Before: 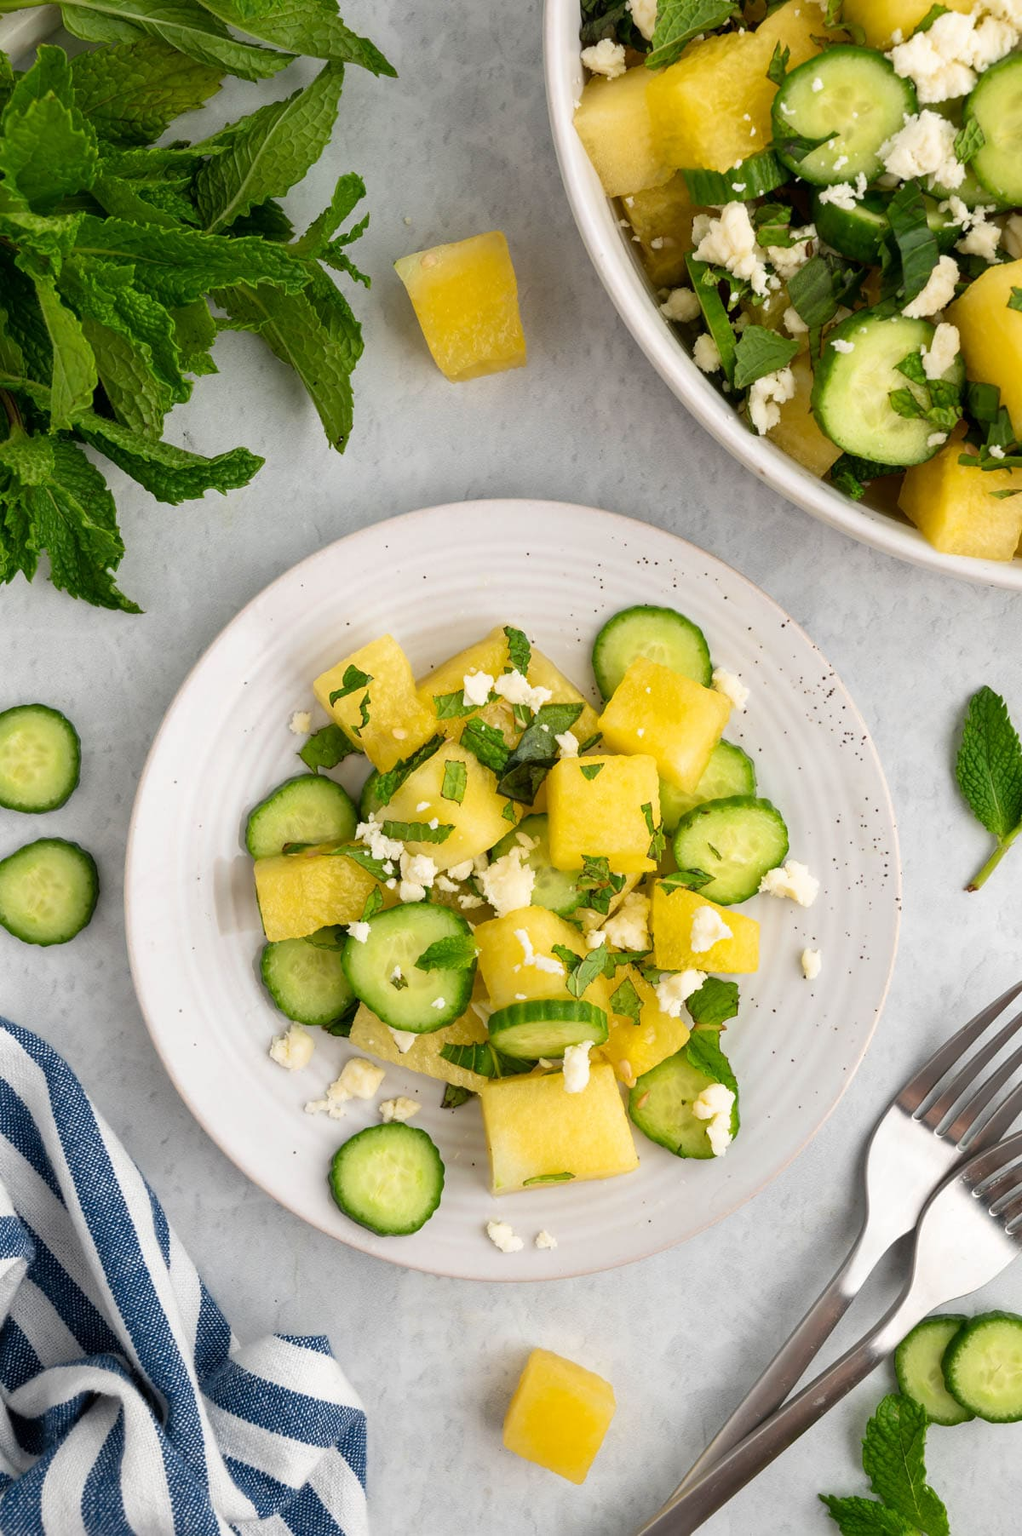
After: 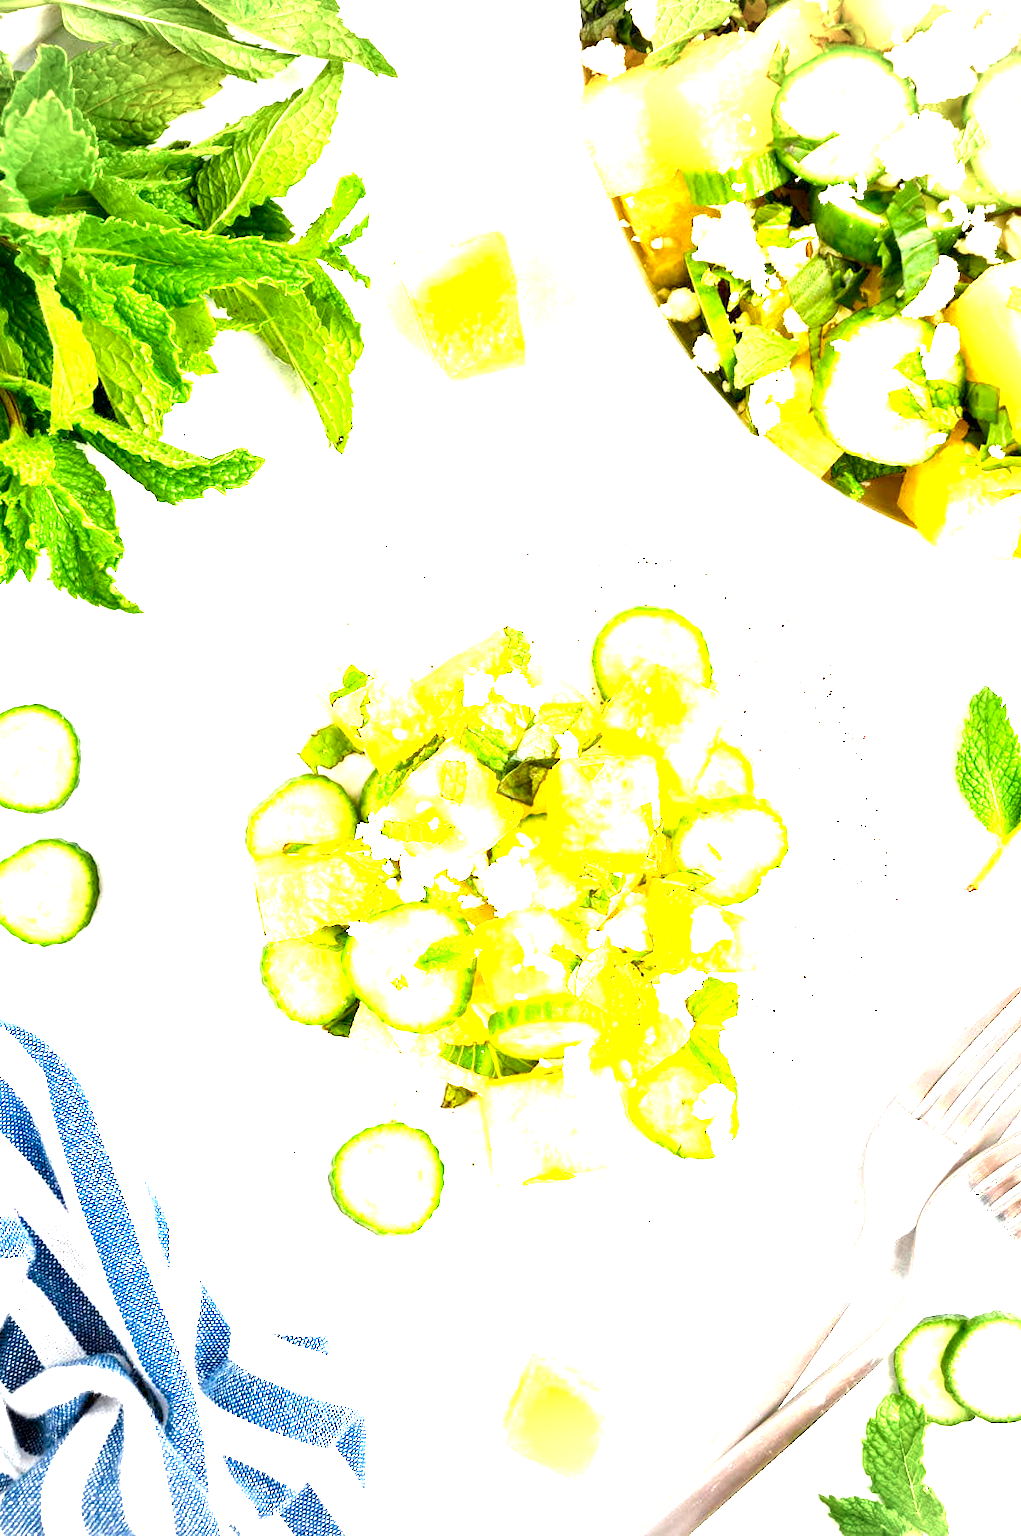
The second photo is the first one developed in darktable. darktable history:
exposure: black level correction 0.001, exposure 2.607 EV, compensate exposure bias true, compensate highlight preservation false
color balance rgb: linear chroma grading › shadows -2.2%, linear chroma grading › highlights -15%, linear chroma grading › global chroma -10%, linear chroma grading › mid-tones -10%, perceptual saturation grading › global saturation 45%, perceptual saturation grading › highlights -50%, perceptual saturation grading › shadows 30%, perceptual brilliance grading › global brilliance 18%, global vibrance 45%
vignetting: fall-off radius 60.92%
